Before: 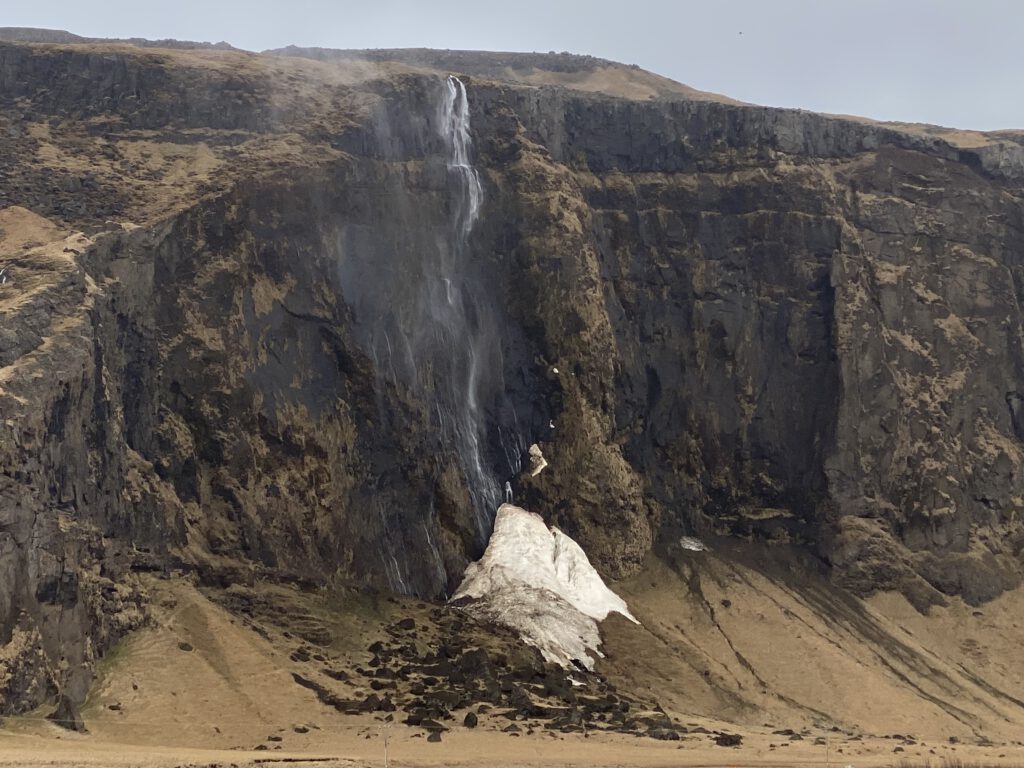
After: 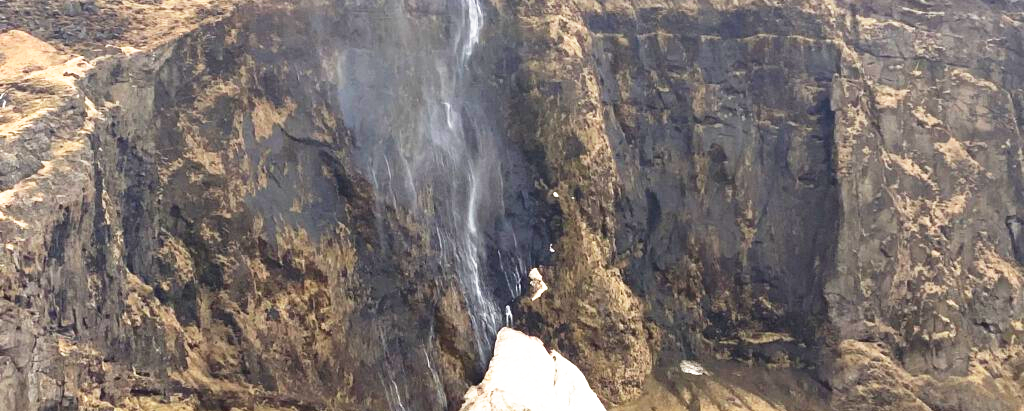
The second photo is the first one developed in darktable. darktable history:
crop and rotate: top 23.043%, bottom 23.437%
exposure: exposure 0.6 EV, compensate highlight preservation false
base curve: curves: ch0 [(0, 0) (0.495, 0.917) (1, 1)], preserve colors none
